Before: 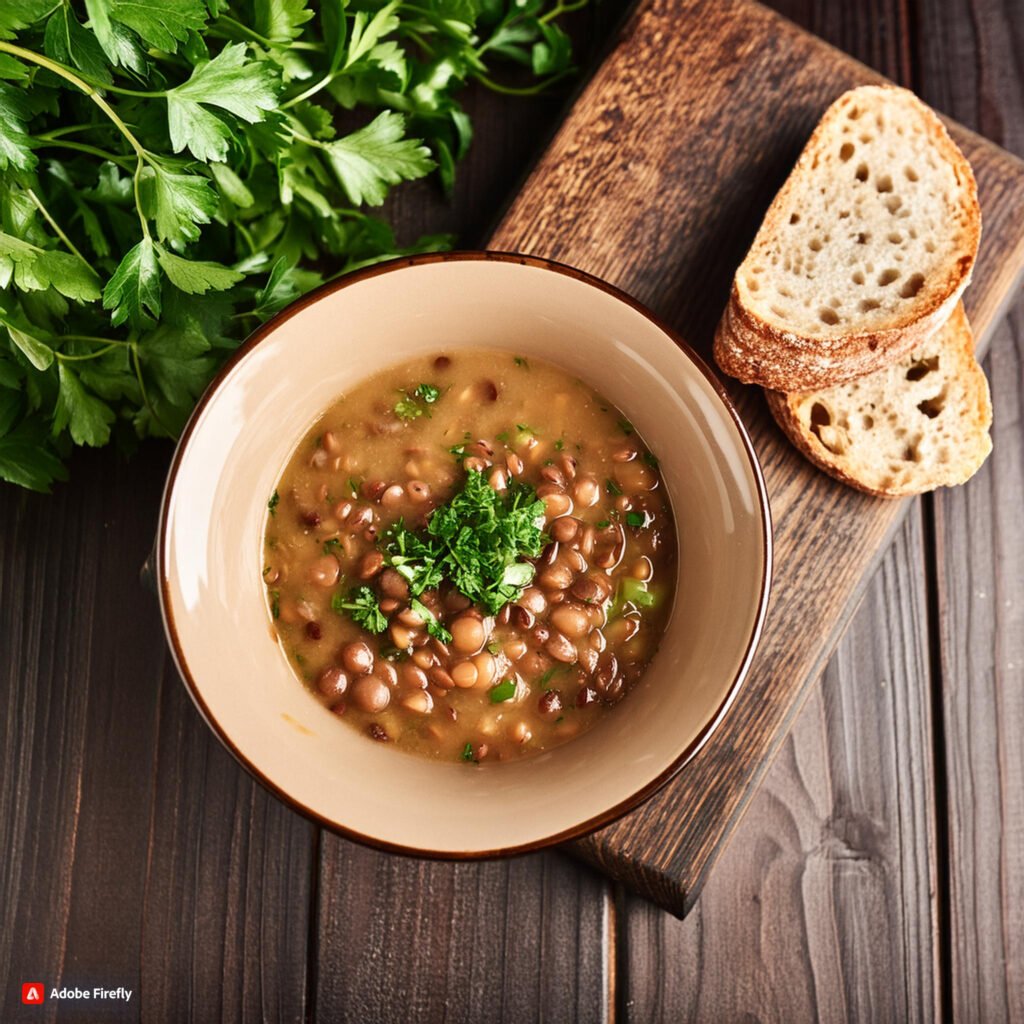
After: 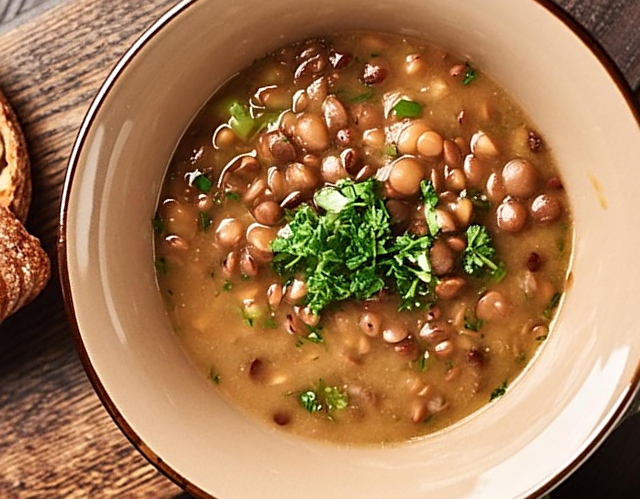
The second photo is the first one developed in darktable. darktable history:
sharpen: amount 0.49
crop and rotate: angle 147.41°, left 9.215%, top 15.574%, right 4.4%, bottom 17.108%
